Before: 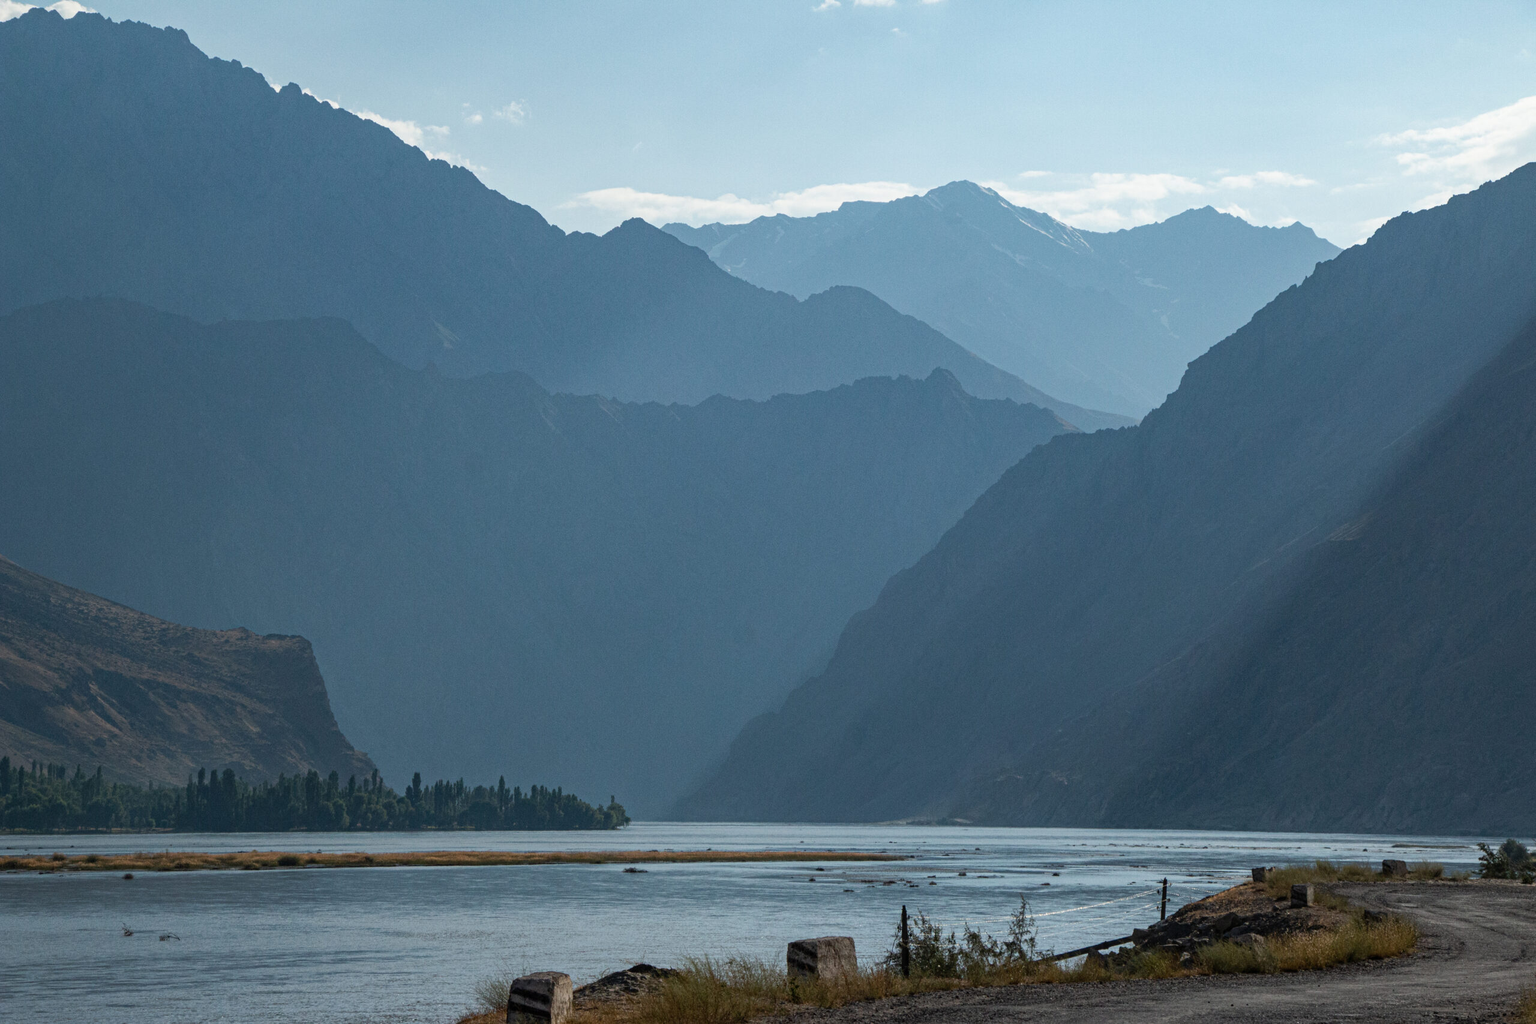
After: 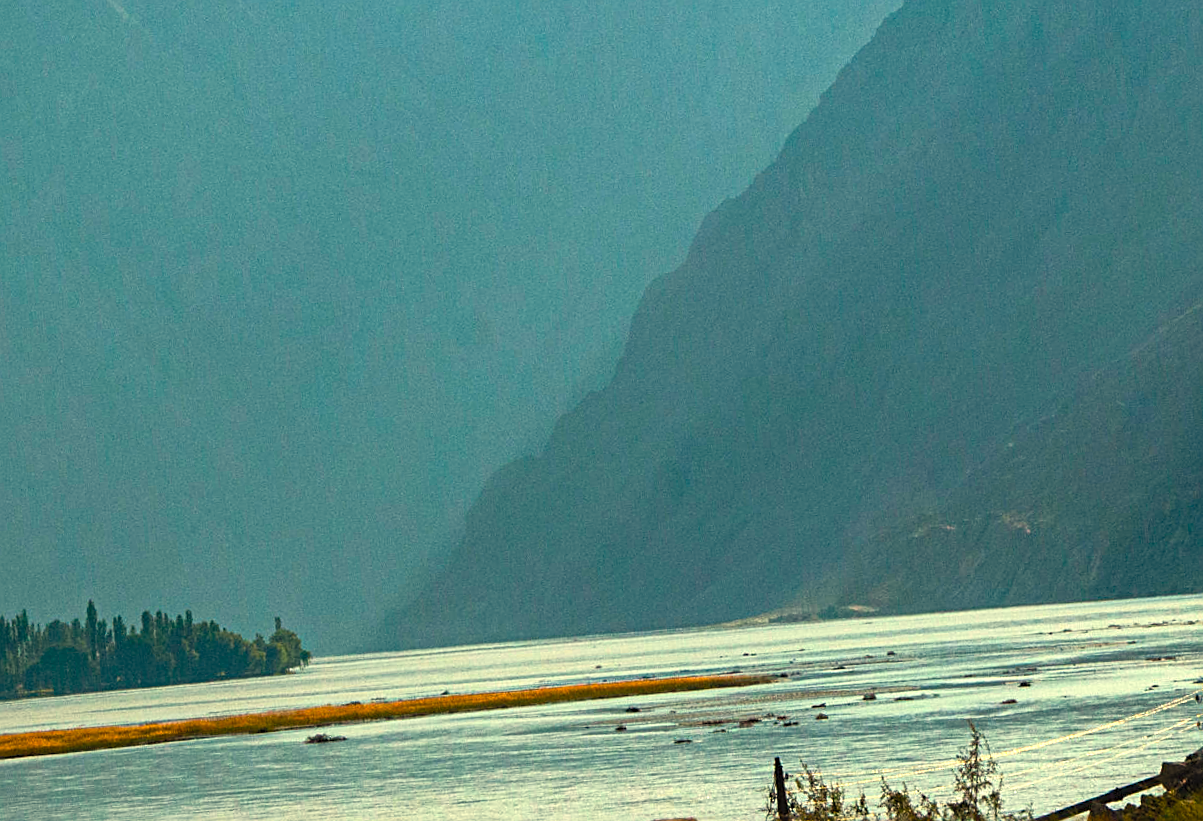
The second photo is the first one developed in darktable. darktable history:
color balance rgb: linear chroma grading › global chroma 9%, perceptual saturation grading › global saturation 36%, perceptual saturation grading › shadows 35%, perceptual brilliance grading › global brilliance 15%, perceptual brilliance grading › shadows -35%, global vibrance 15%
rotate and perspective: rotation -5°, crop left 0.05, crop right 0.952, crop top 0.11, crop bottom 0.89
exposure: exposure 0.566 EV, compensate highlight preservation false
sharpen: on, module defaults
crop: left 29.672%, top 41.786%, right 20.851%, bottom 3.487%
contrast brightness saturation: brightness 0.09, saturation 0.19
white balance: red 1.123, blue 0.83
